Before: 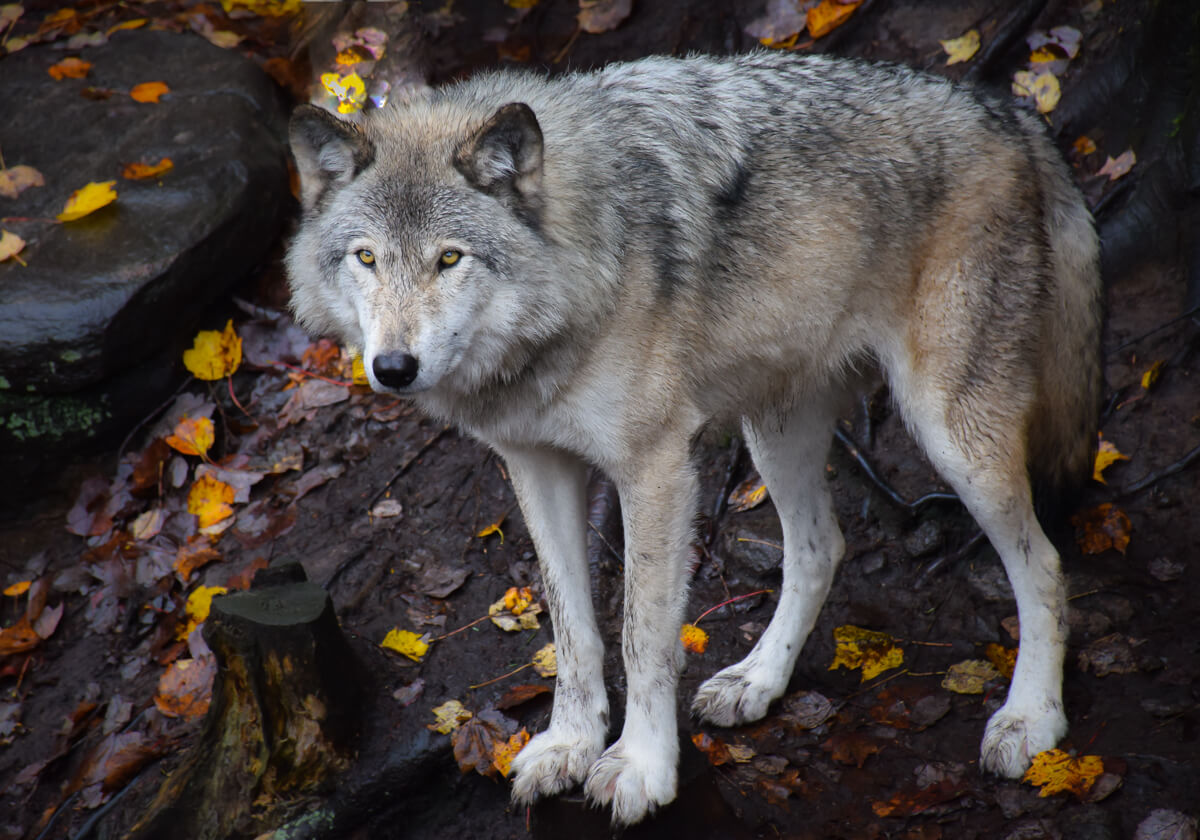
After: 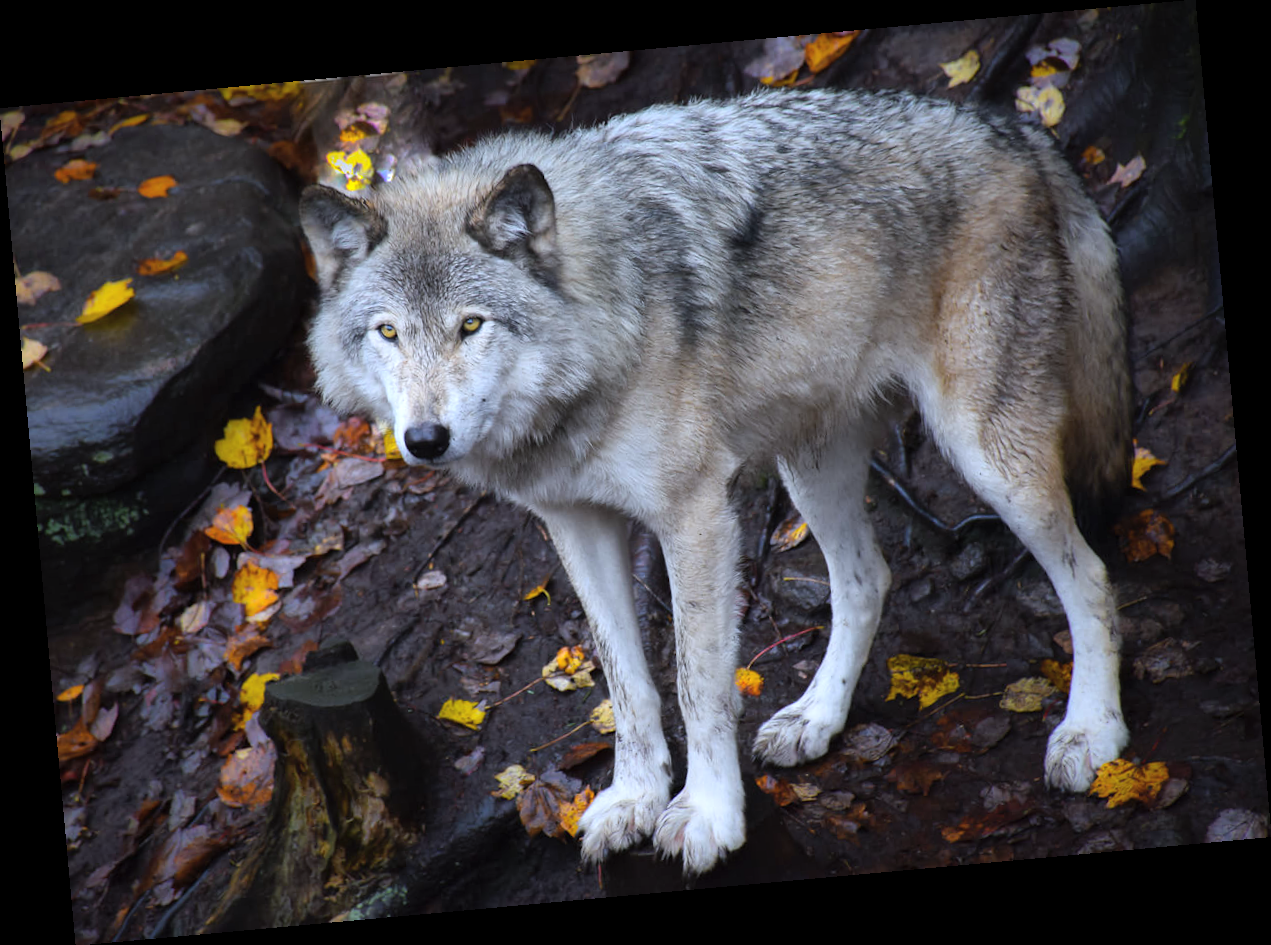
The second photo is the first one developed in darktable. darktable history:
color balance rgb: shadows lift › luminance -10%, highlights gain › luminance 10%, saturation formula JzAzBz (2021)
contrast brightness saturation: contrast 0.05, brightness 0.06, saturation 0.01
rotate and perspective: rotation -5.2°, automatic cropping off
exposure: exposure 0.127 EV, compensate highlight preservation false
white balance: red 0.954, blue 1.079
